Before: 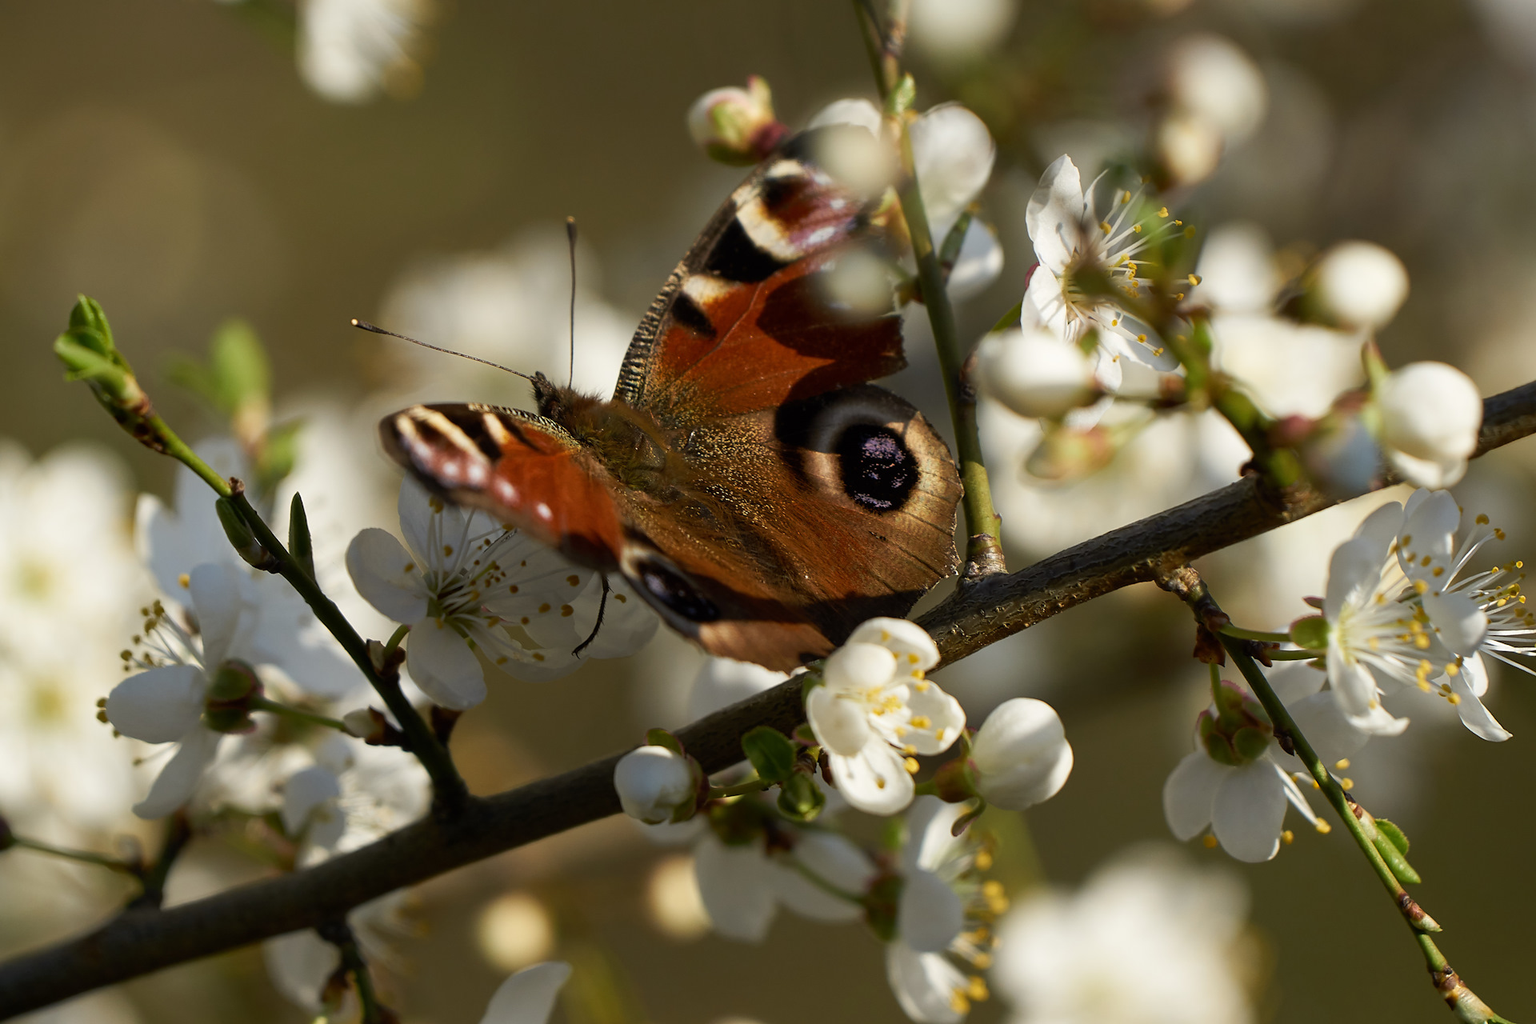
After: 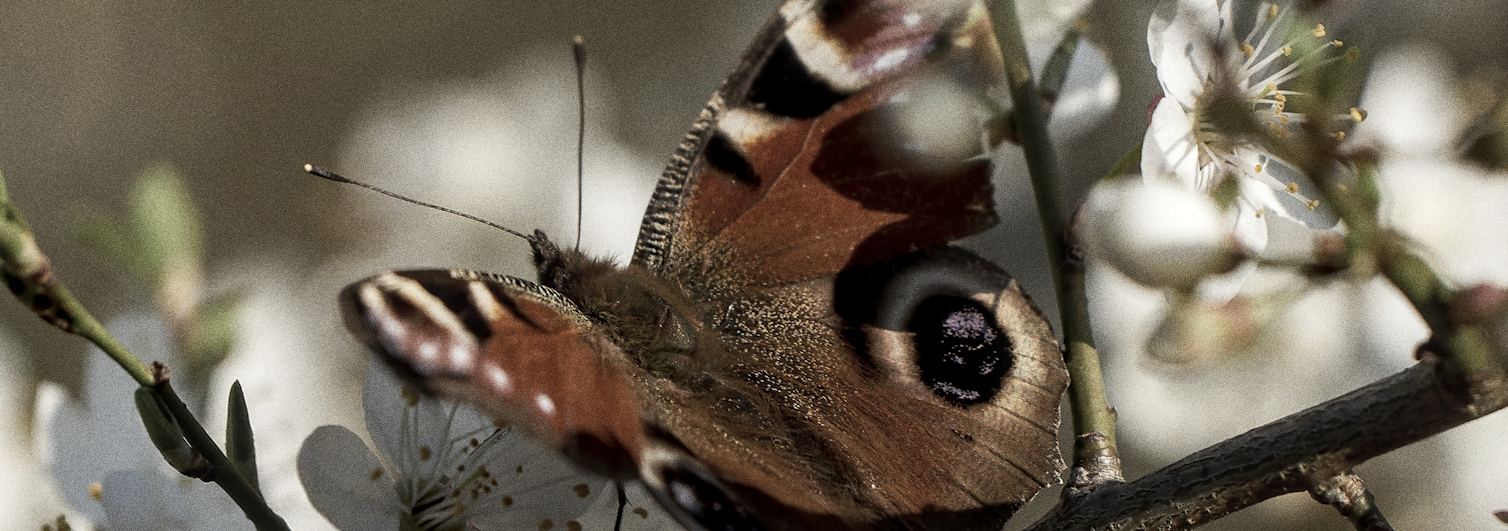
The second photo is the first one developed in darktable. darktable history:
color zones: curves: ch1 [(0, 0.292) (0.001, 0.292) (0.2, 0.264) (0.4, 0.248) (0.6, 0.248) (0.8, 0.264) (0.999, 0.292) (1, 0.292)]
local contrast: on, module defaults
crop: left 7.036%, top 18.398%, right 14.379%, bottom 40.043%
grain: coarseness 0.09 ISO, strength 40%
